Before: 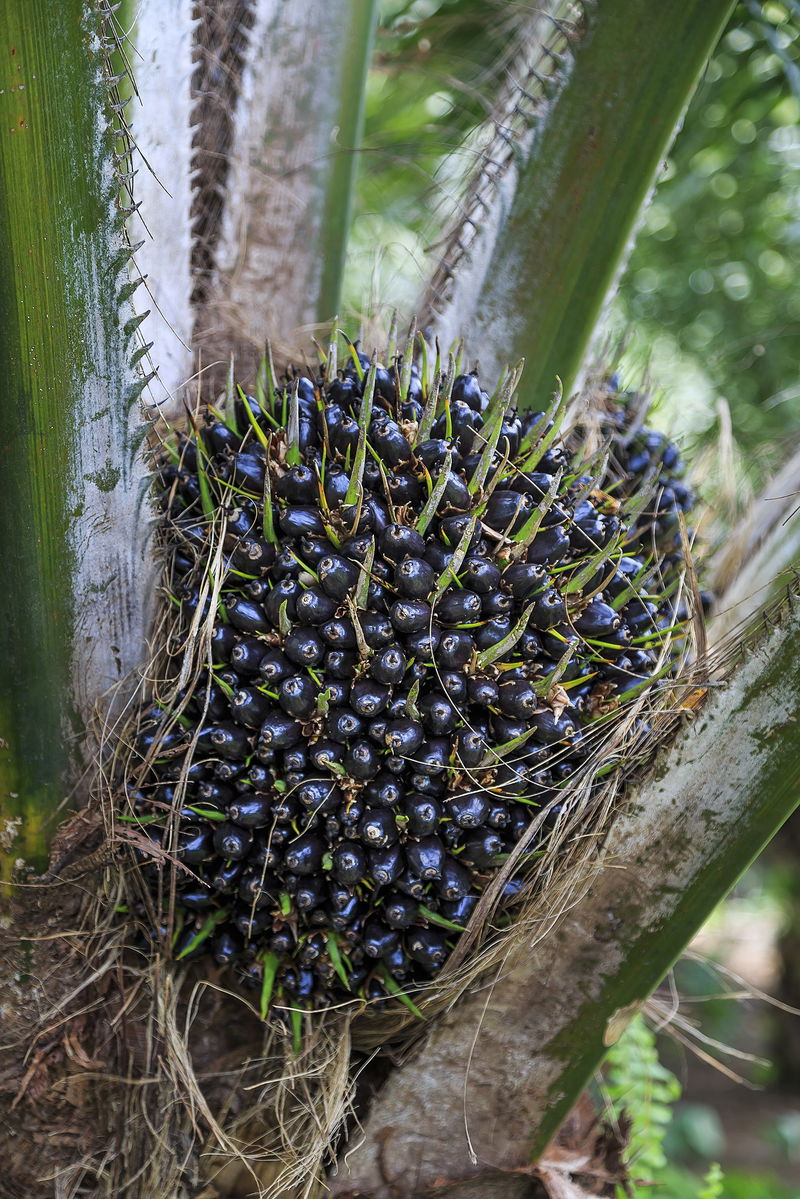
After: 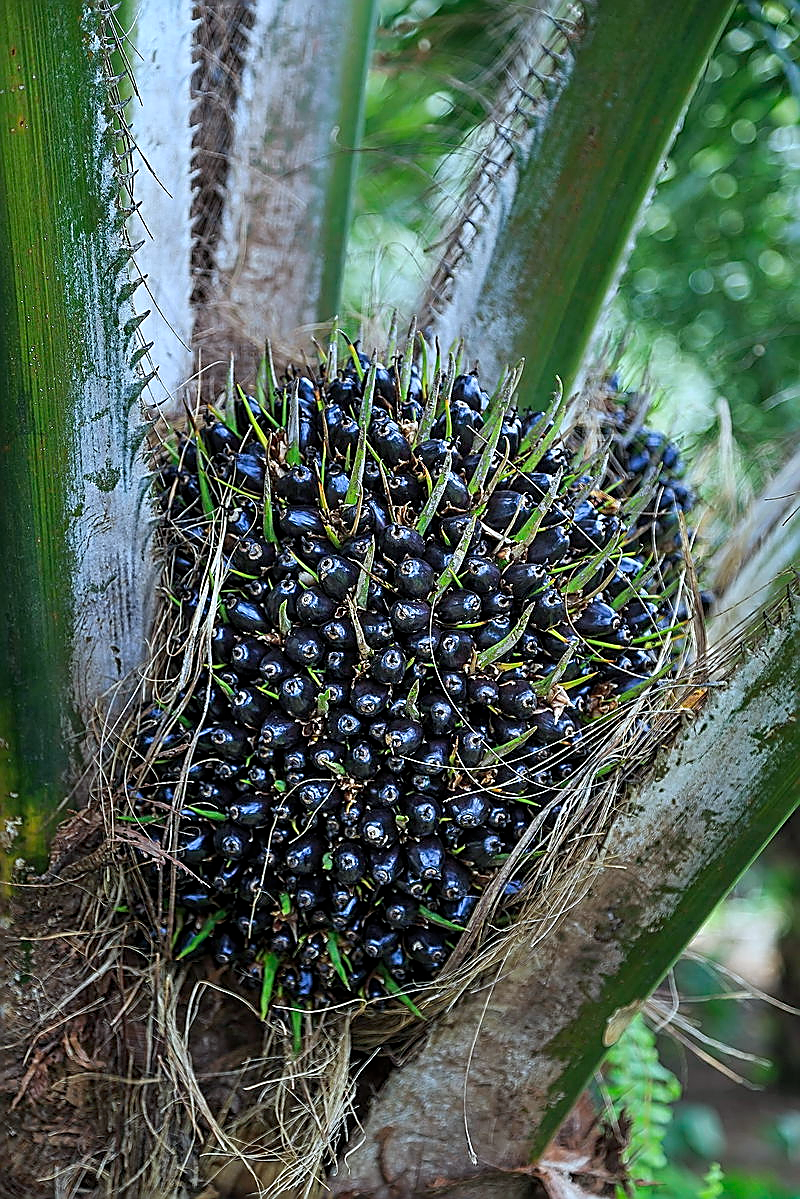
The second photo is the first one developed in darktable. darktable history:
sharpen: radius 1.685, amount 1.294
white balance: red 0.925, blue 1.046
